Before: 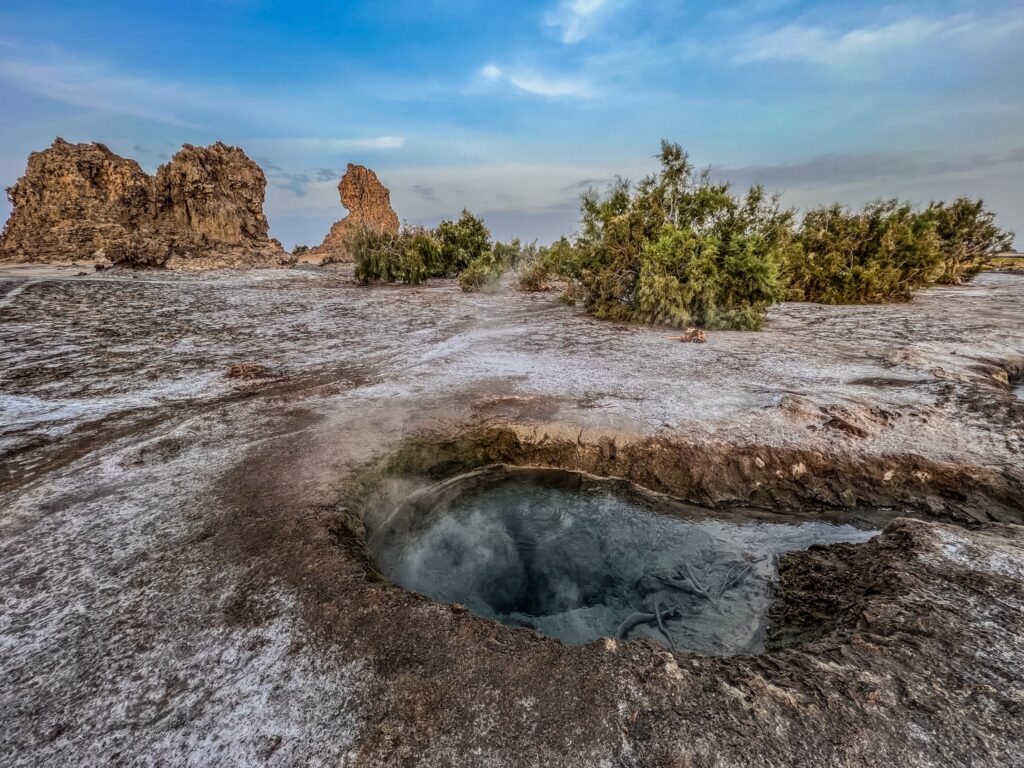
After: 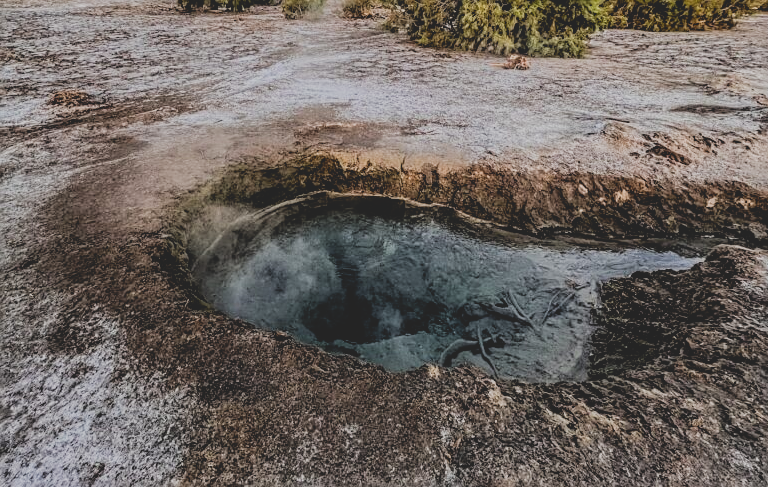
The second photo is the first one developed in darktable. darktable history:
tone equalizer: -8 EV -0.383 EV, -7 EV -0.395 EV, -6 EV -0.341 EV, -5 EV -0.252 EV, -3 EV 0.219 EV, -2 EV 0.363 EV, -1 EV 0.412 EV, +0 EV 0.413 EV, mask exposure compensation -0.487 EV
crop and rotate: left 17.302%, top 35.628%, right 7.691%, bottom 0.834%
filmic rgb: black relative exposure -5.06 EV, white relative exposure 3.55 EV, hardness 3.19, contrast 1.202, highlights saturation mix -49.22%
sharpen: on, module defaults
contrast brightness saturation: contrast -0.284
